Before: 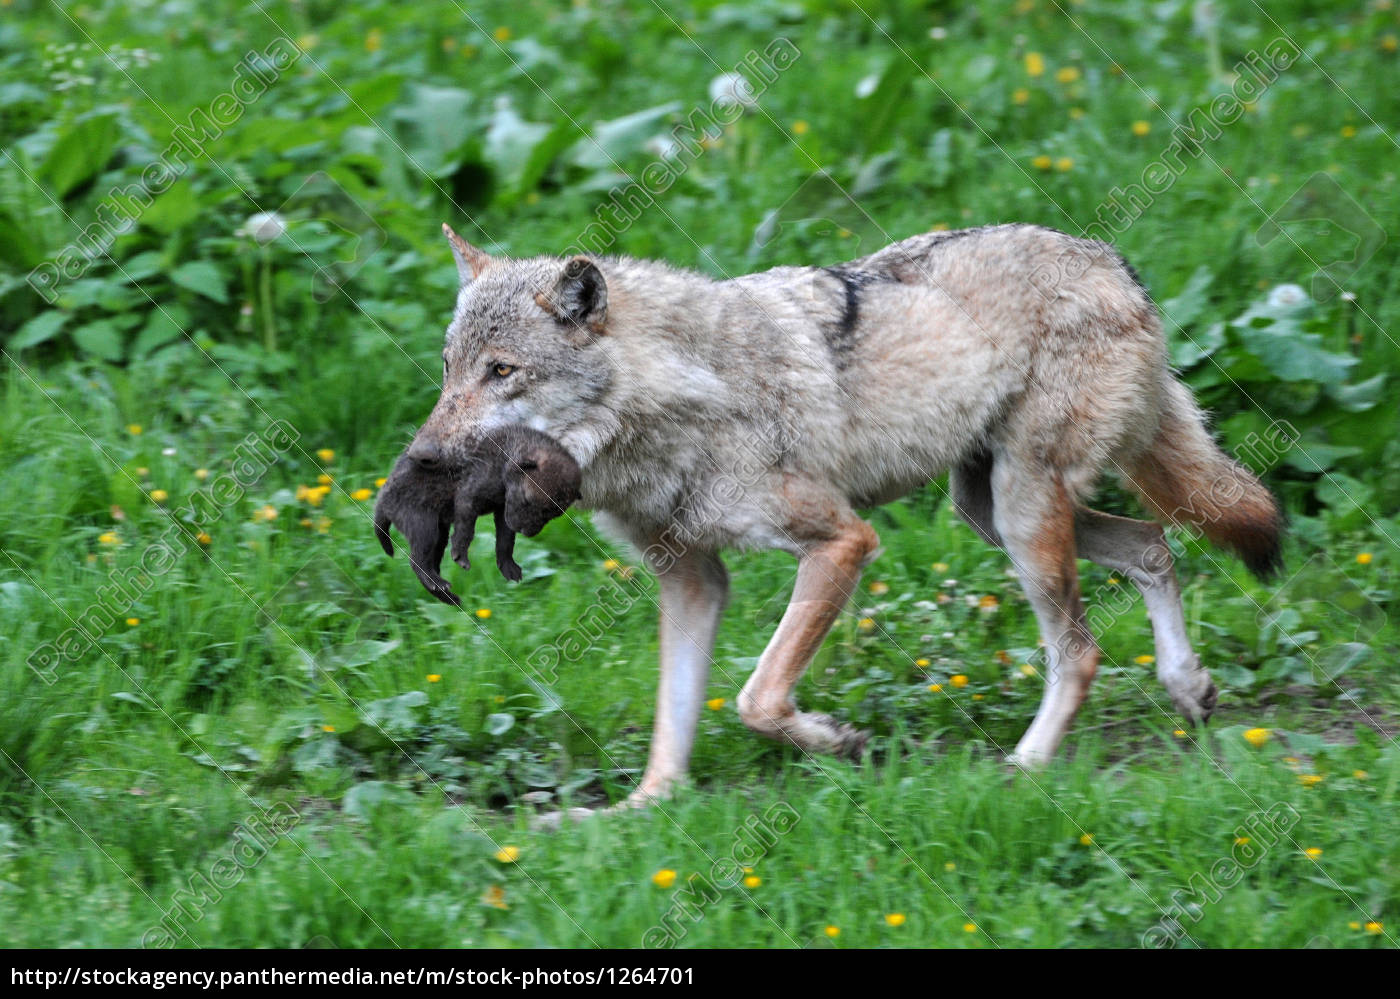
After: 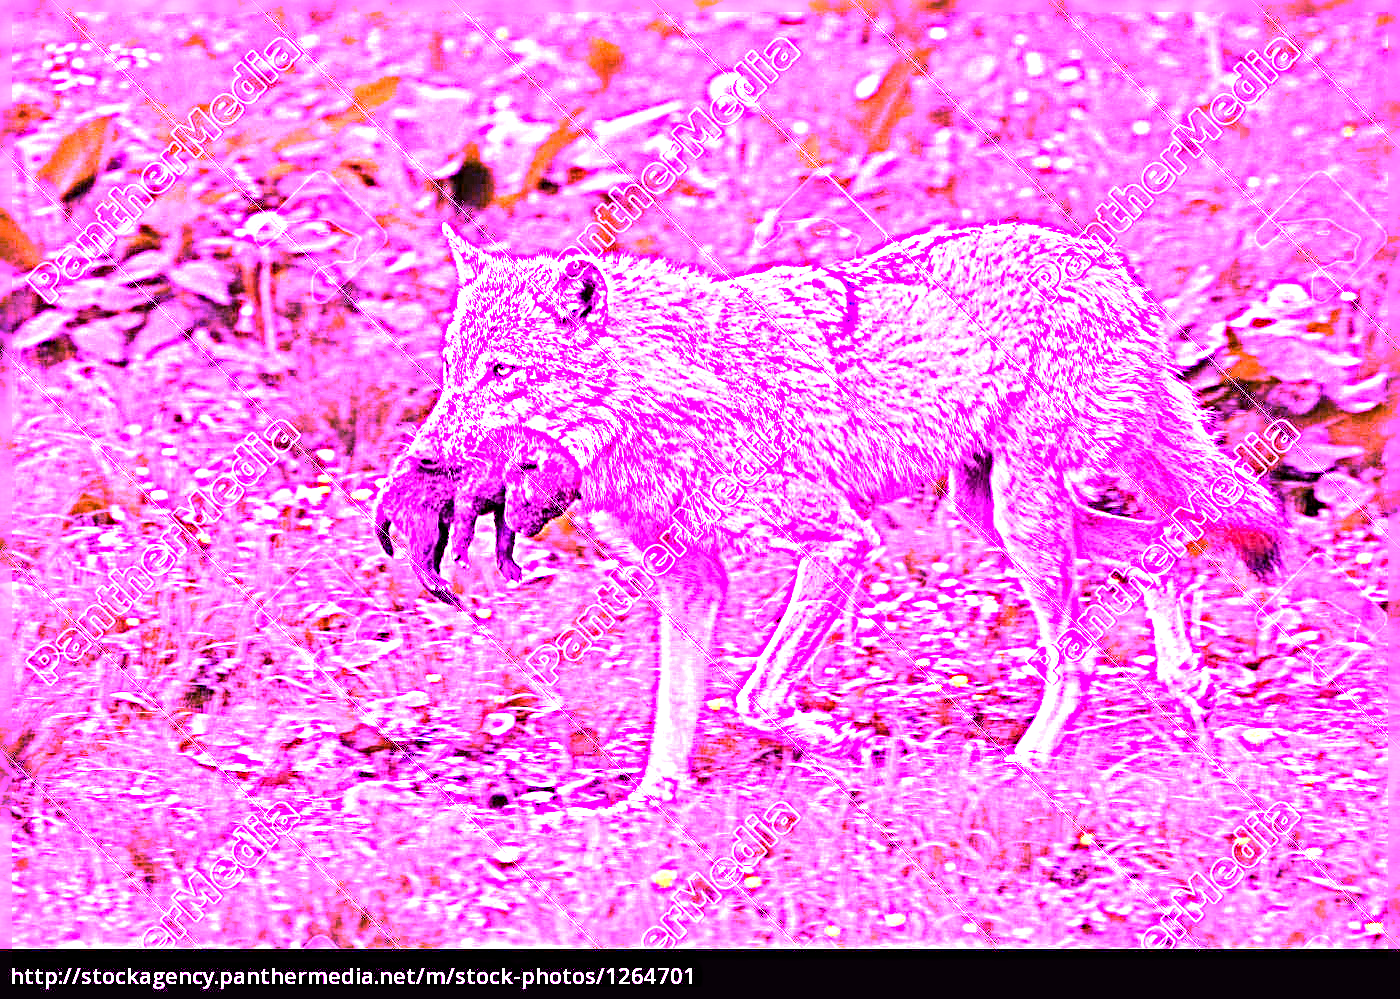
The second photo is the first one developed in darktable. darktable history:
white balance: red 8, blue 8
sharpen: radius 4.883
